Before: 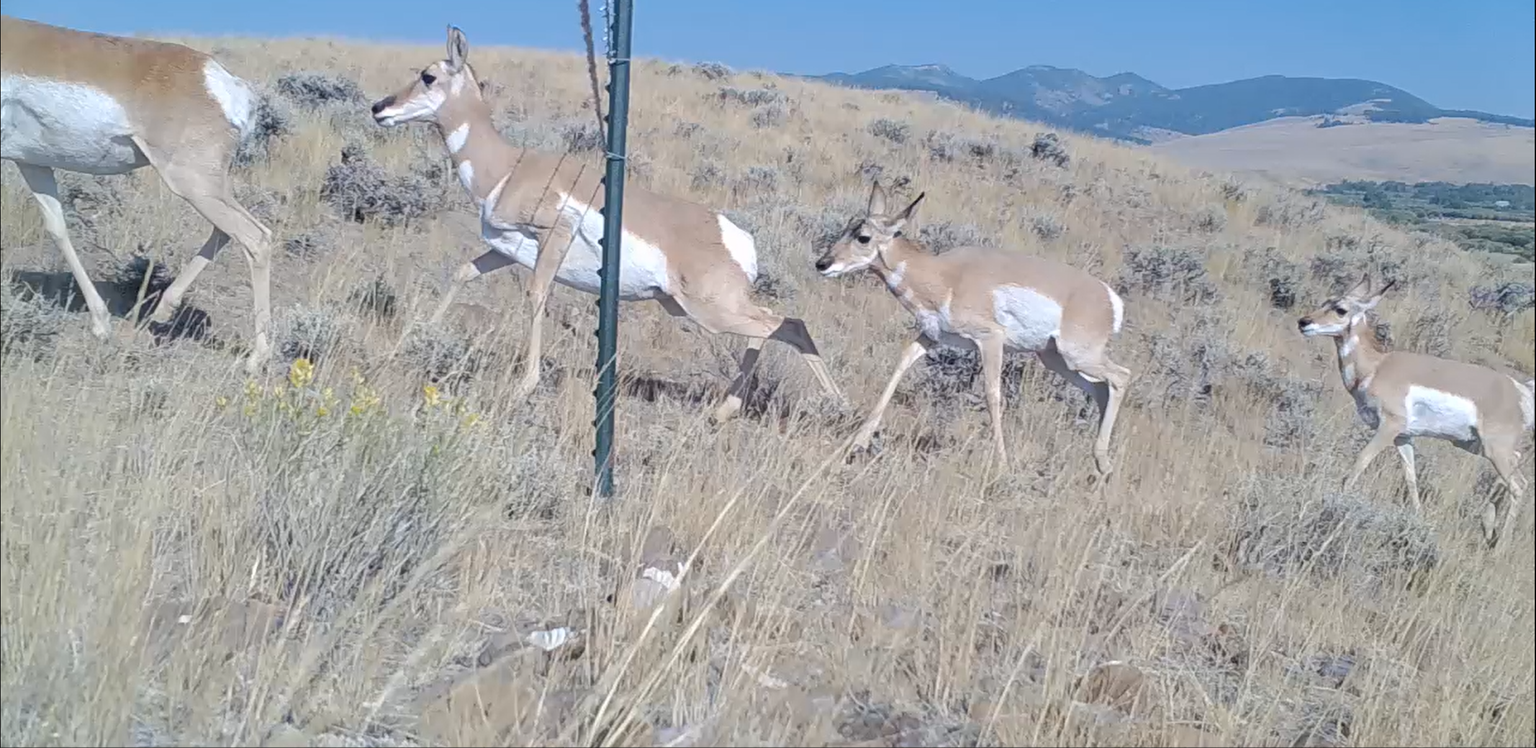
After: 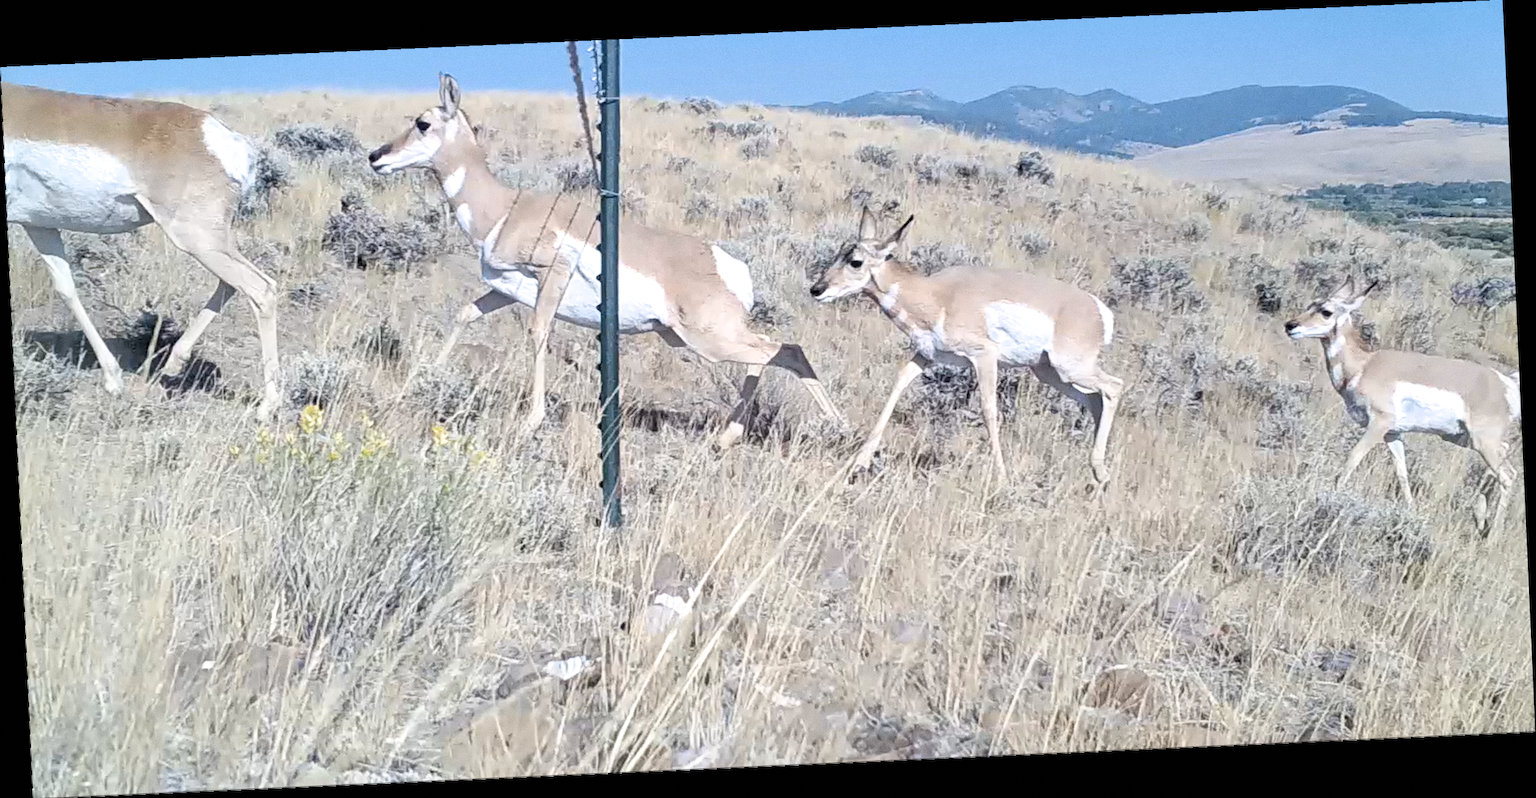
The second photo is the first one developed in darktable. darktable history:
filmic rgb: black relative exposure -9.08 EV, white relative exposure 2.3 EV, hardness 7.49
rotate and perspective: rotation -2.56°, automatic cropping off
grain: coarseness 0.47 ISO
exposure: black level correction 0.002, exposure 0.15 EV, compensate highlight preservation false
